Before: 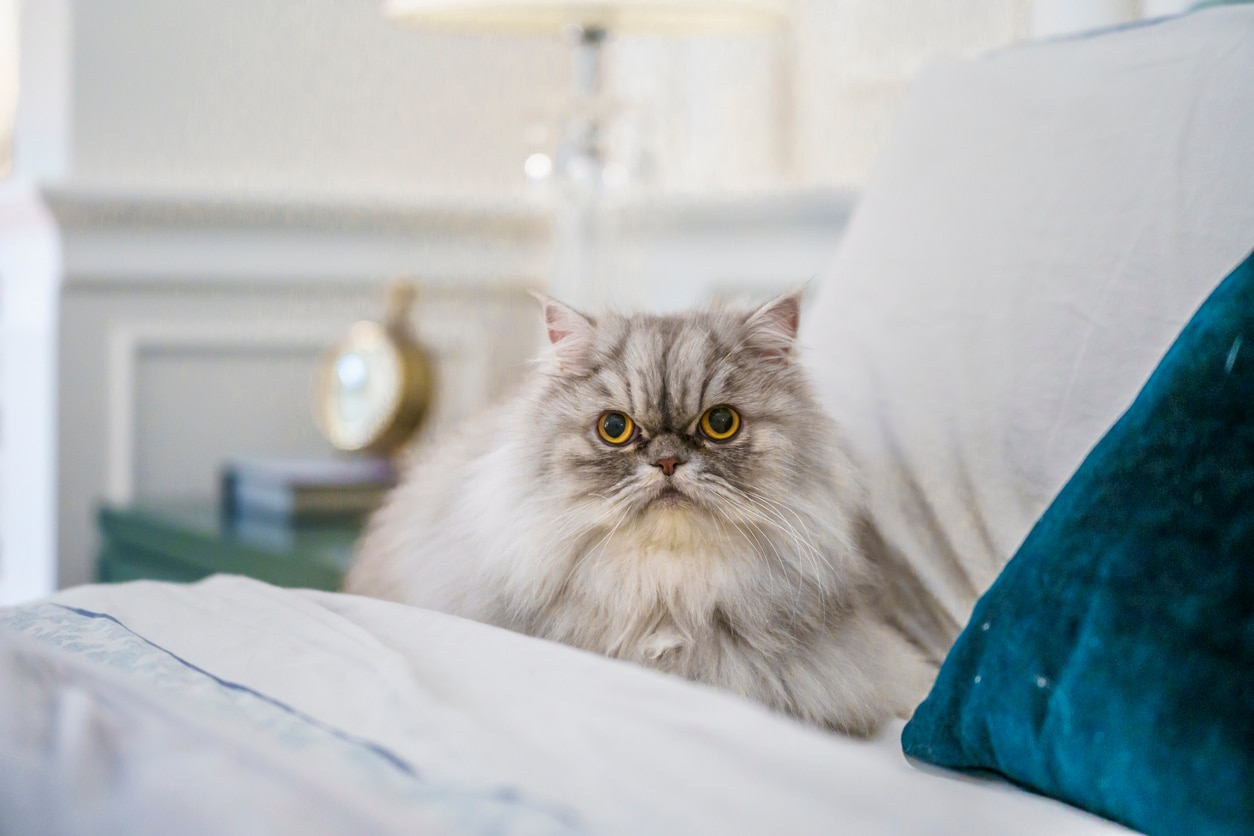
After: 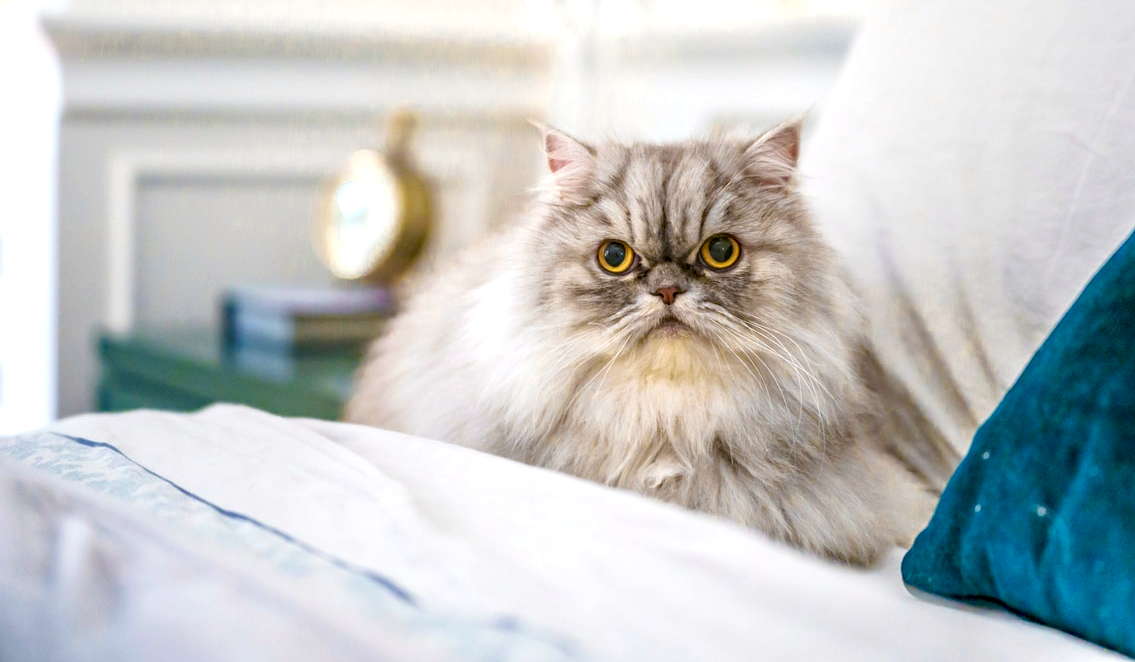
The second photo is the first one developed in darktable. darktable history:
crop: top 20.564%, right 9.438%, bottom 0.249%
exposure: black level correction 0.001, exposure 0.5 EV, compensate highlight preservation false
haze removal: strength 0.289, distance 0.244, compatibility mode true, adaptive false
